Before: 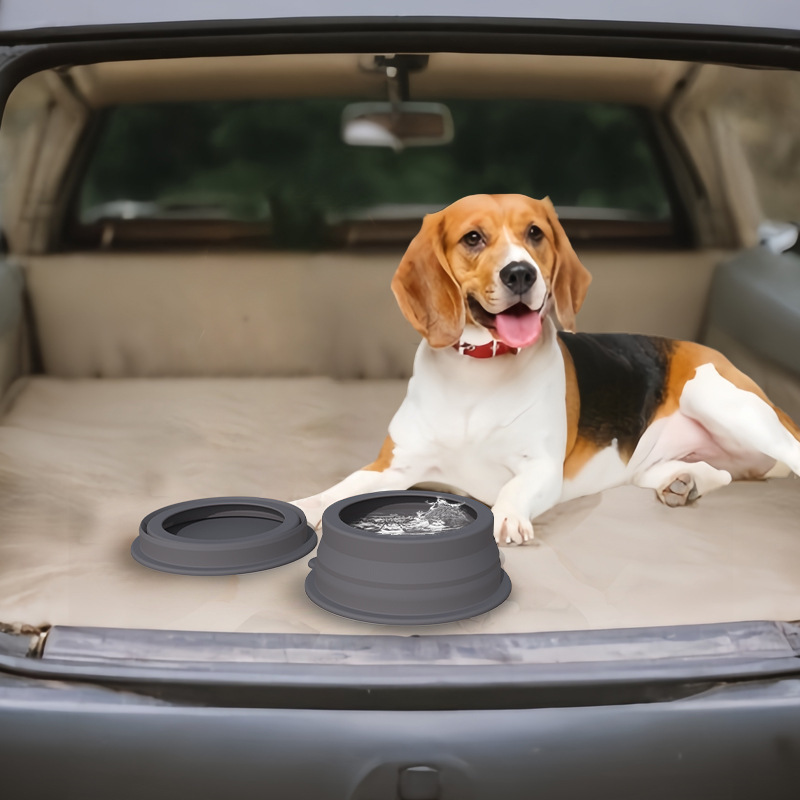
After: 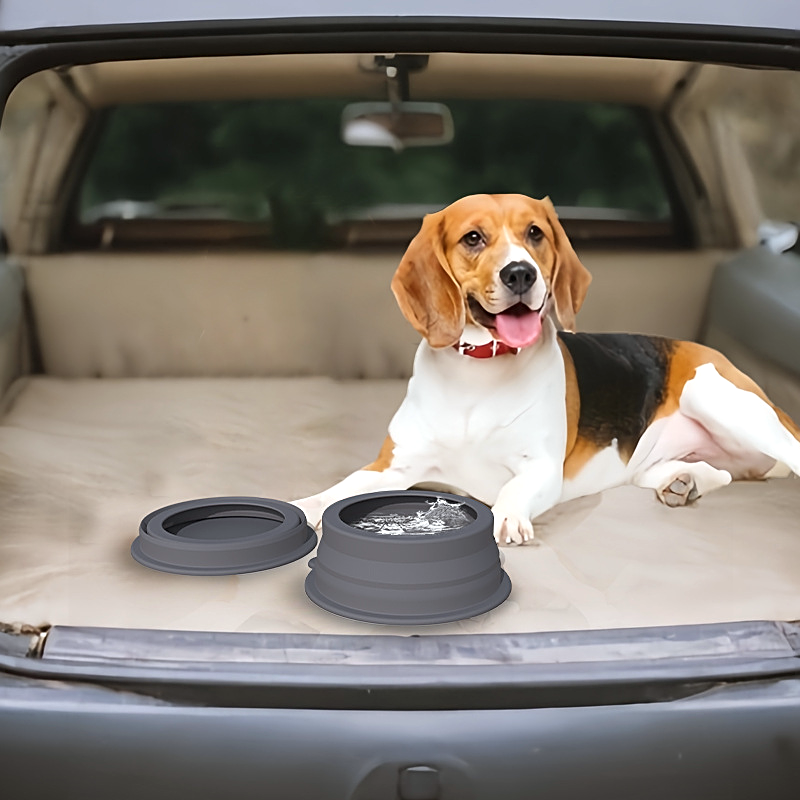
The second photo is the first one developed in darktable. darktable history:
white balance: red 0.982, blue 1.018
sharpen: on, module defaults
exposure: exposure 0.2 EV, compensate highlight preservation false
